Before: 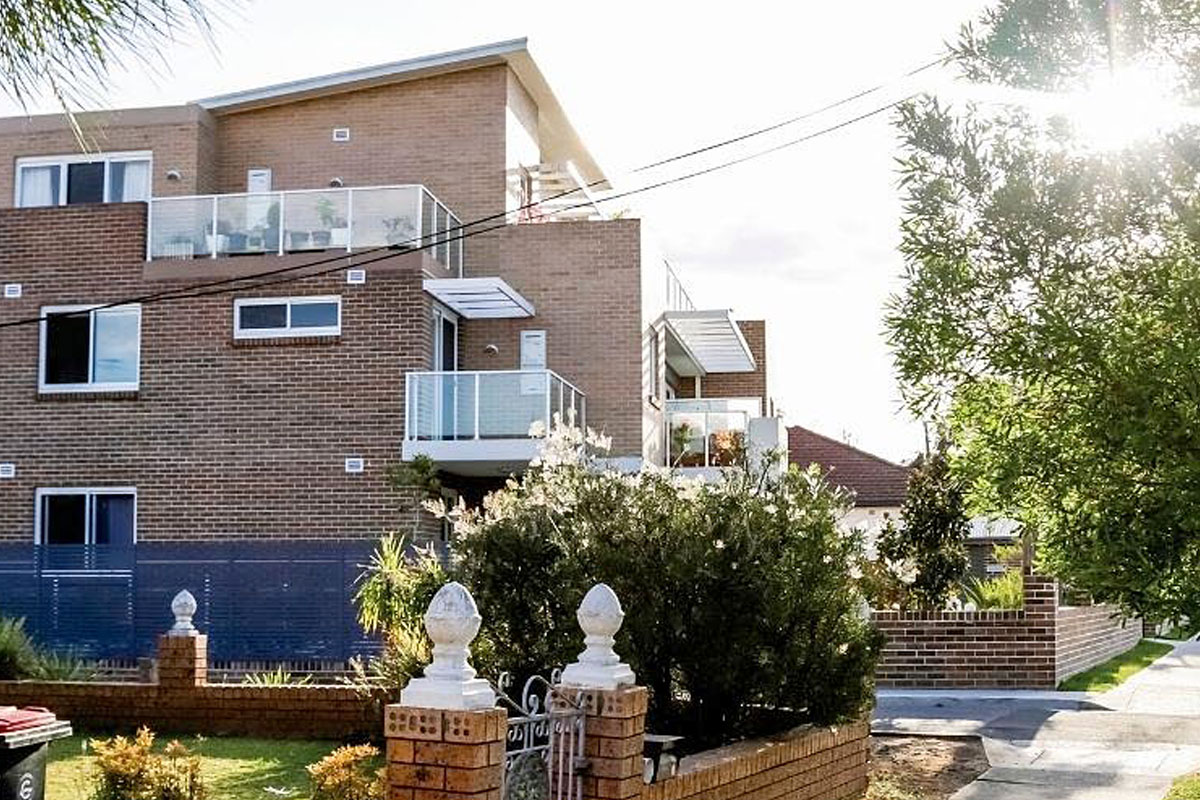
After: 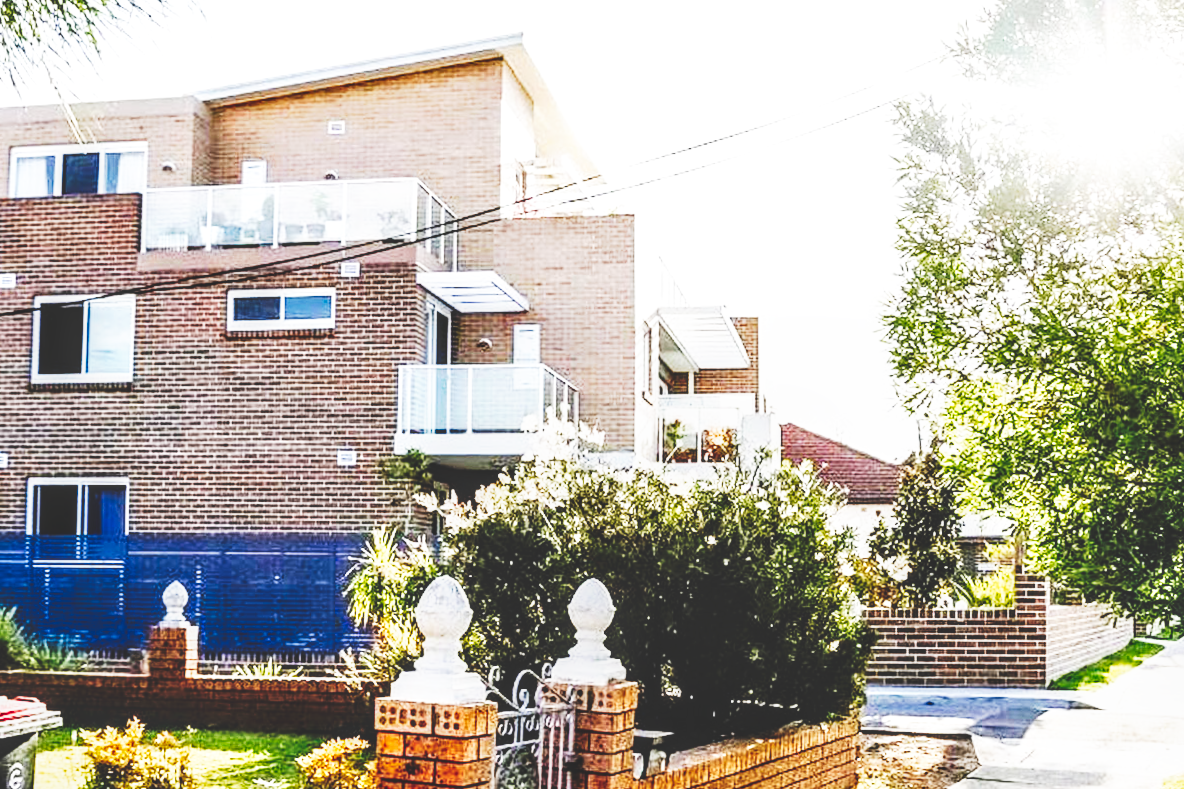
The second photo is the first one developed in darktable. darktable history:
local contrast: on, module defaults
tone curve: curves: ch0 [(0, 0) (0.003, 0.169) (0.011, 0.173) (0.025, 0.177) (0.044, 0.184) (0.069, 0.191) (0.1, 0.199) (0.136, 0.206) (0.177, 0.221) (0.224, 0.248) (0.277, 0.284) (0.335, 0.344) (0.399, 0.413) (0.468, 0.497) (0.543, 0.594) (0.623, 0.691) (0.709, 0.779) (0.801, 0.868) (0.898, 0.931) (1, 1)], preserve colors none
crop and rotate: angle -0.5°
base curve: curves: ch0 [(0, 0) (0.007, 0.004) (0.027, 0.03) (0.046, 0.07) (0.207, 0.54) (0.442, 0.872) (0.673, 0.972) (1, 1)], preserve colors none
